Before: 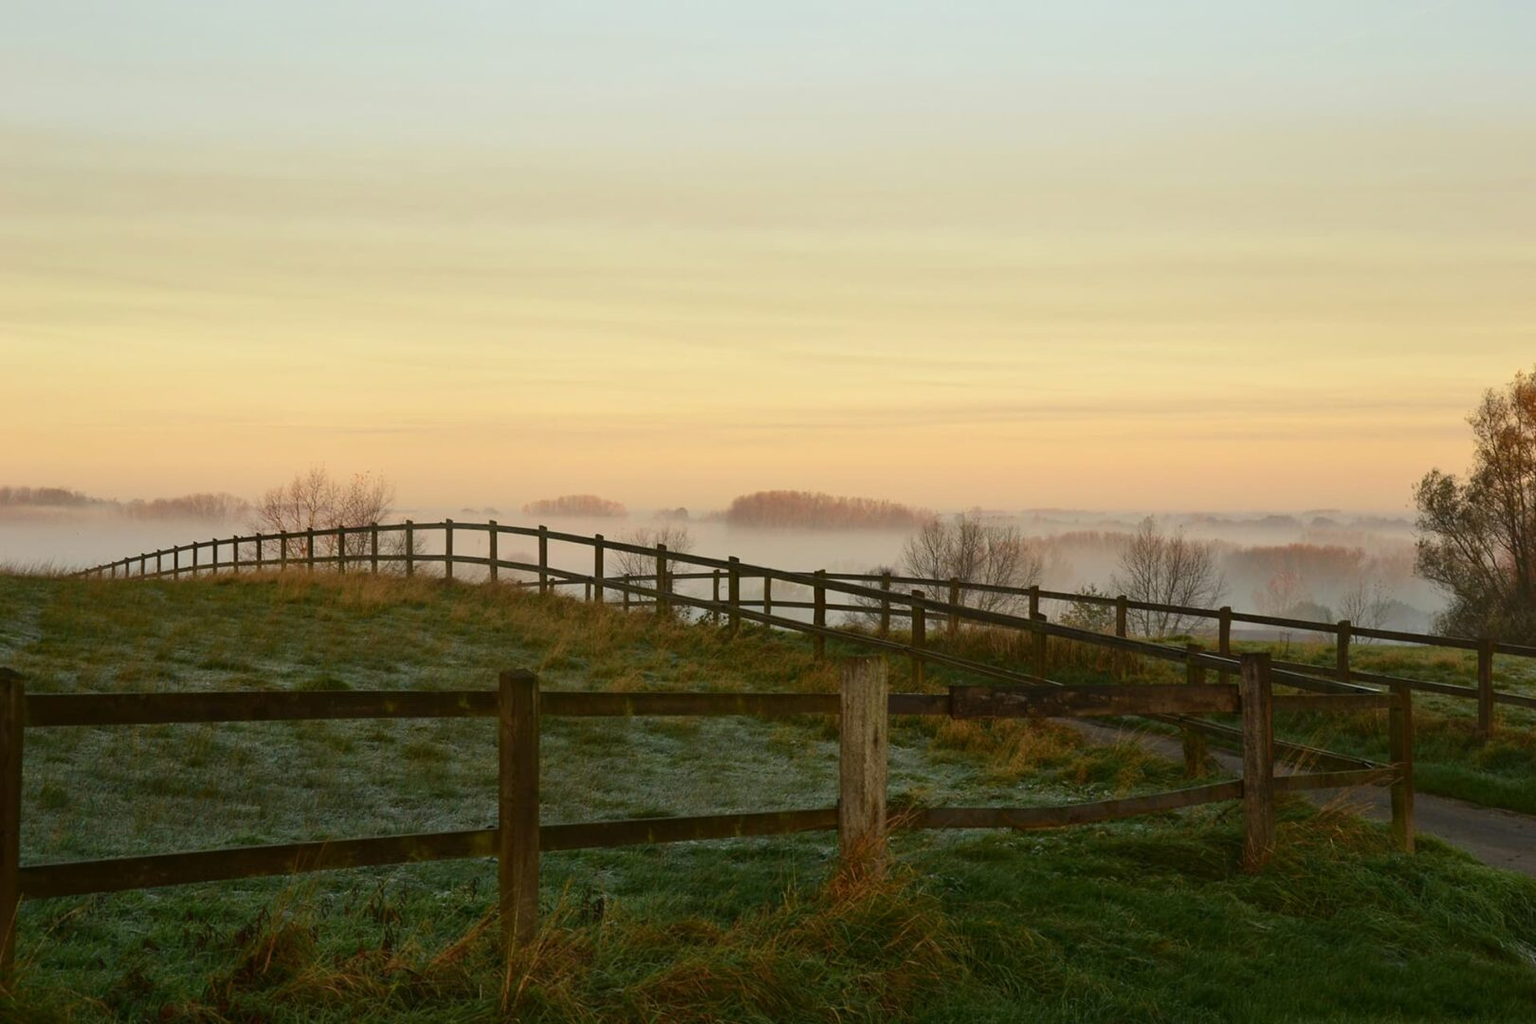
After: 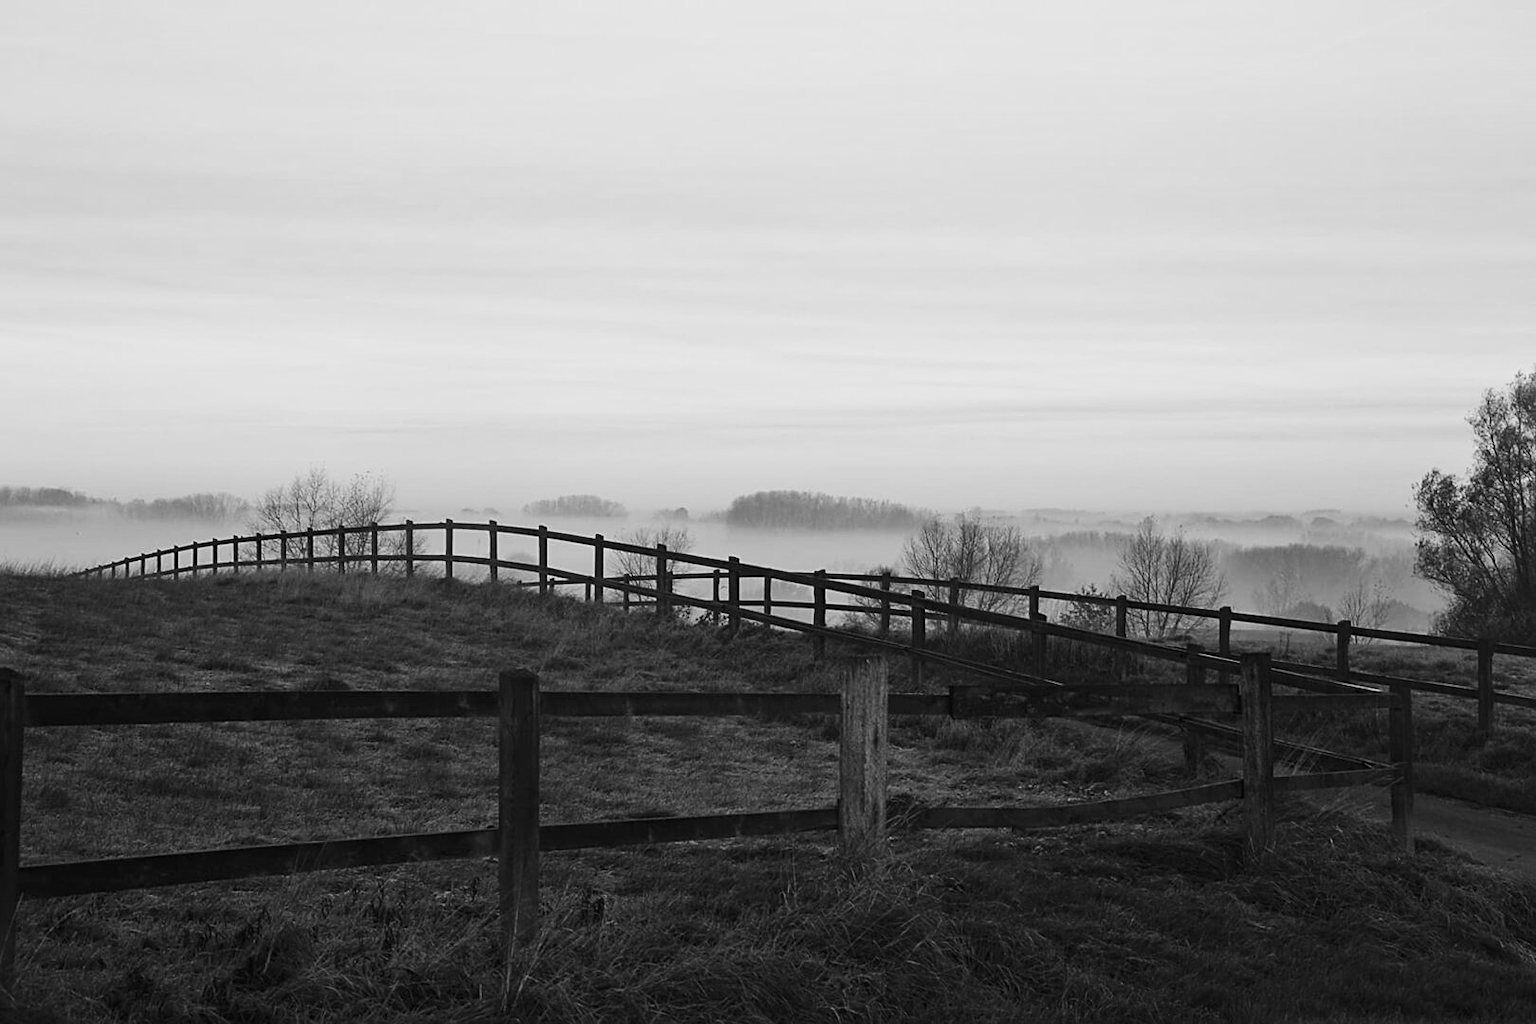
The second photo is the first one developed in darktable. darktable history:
sharpen: on, module defaults
monochrome: on, module defaults
contrast brightness saturation: contrast 0.18, saturation 0.3
